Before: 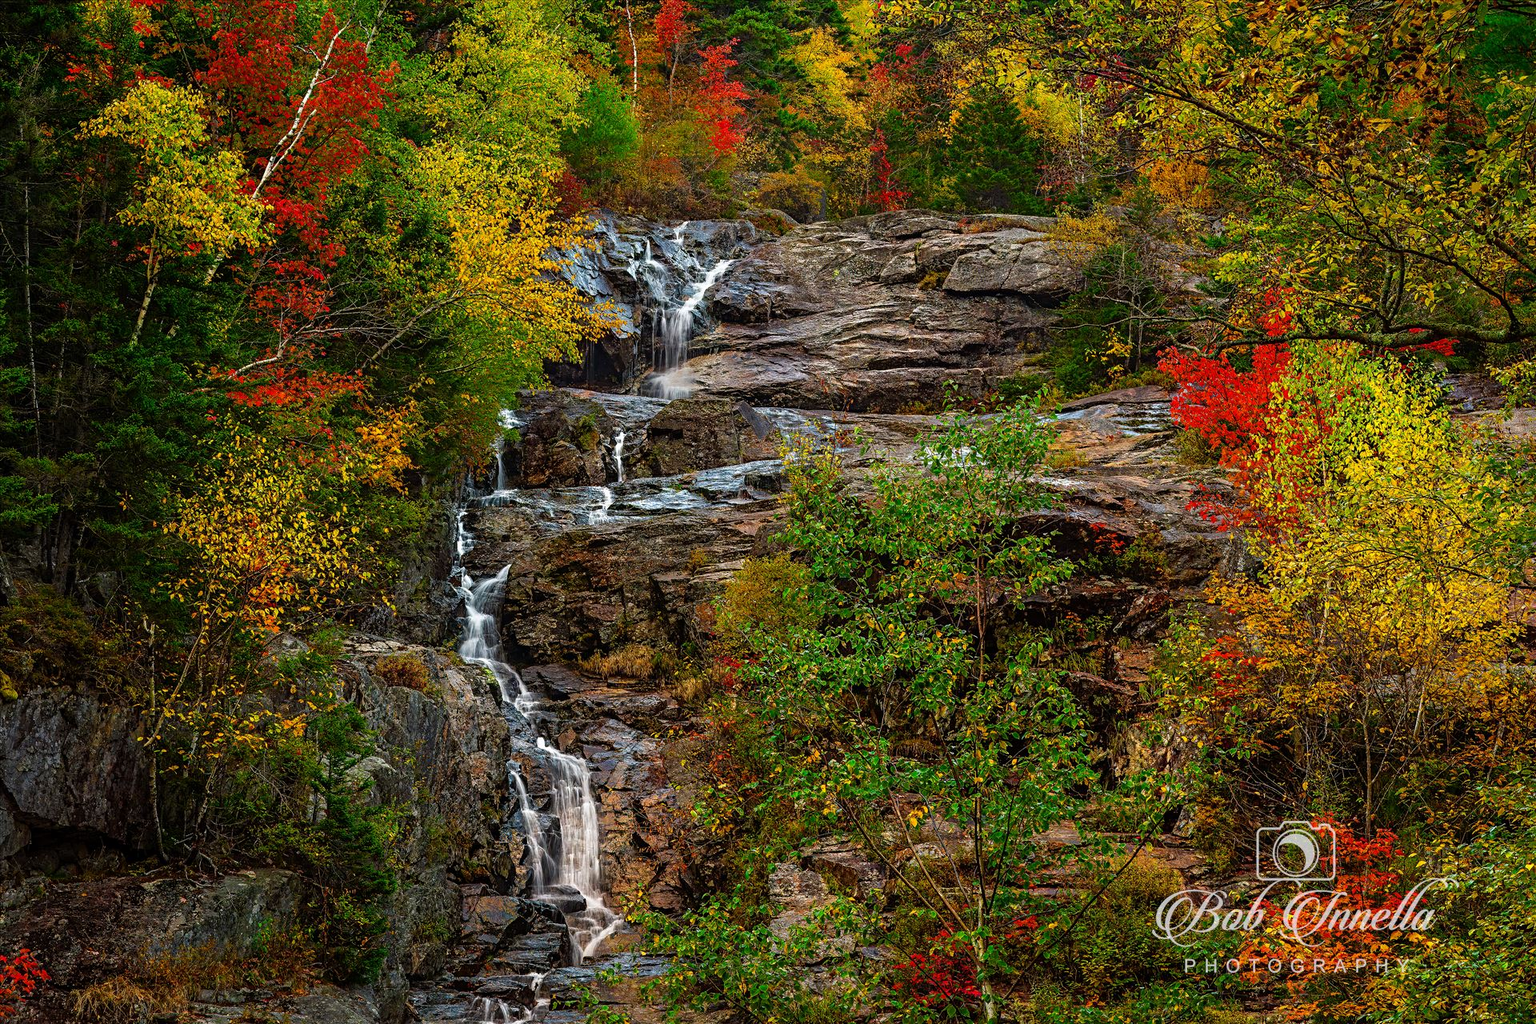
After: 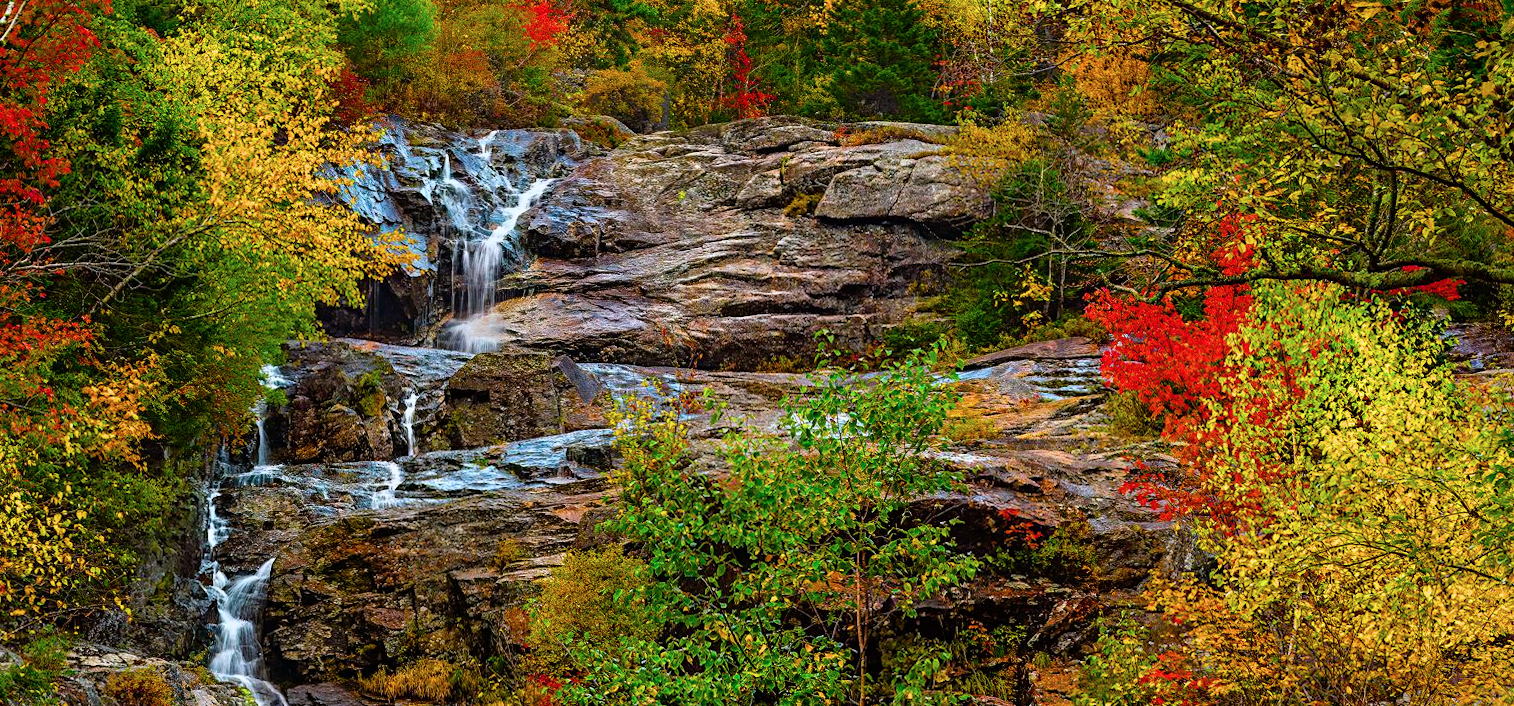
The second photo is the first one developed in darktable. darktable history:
exposure: exposure 0.367 EV, compensate highlight preservation false
color balance rgb: linear chroma grading › global chroma 15%, perceptual saturation grading › global saturation 30%
crop: left 18.38%, top 11.092%, right 2.134%, bottom 33.217%
rotate and perspective: rotation 0.192°, lens shift (horizontal) -0.015, crop left 0.005, crop right 0.996, crop top 0.006, crop bottom 0.99
filmic rgb: black relative exposure -11.35 EV, white relative exposure 3.22 EV, hardness 6.76, color science v6 (2022)
color correction: highlights a* -0.772, highlights b* -8.92
grain: coarseness 0.09 ISO, strength 16.61%
